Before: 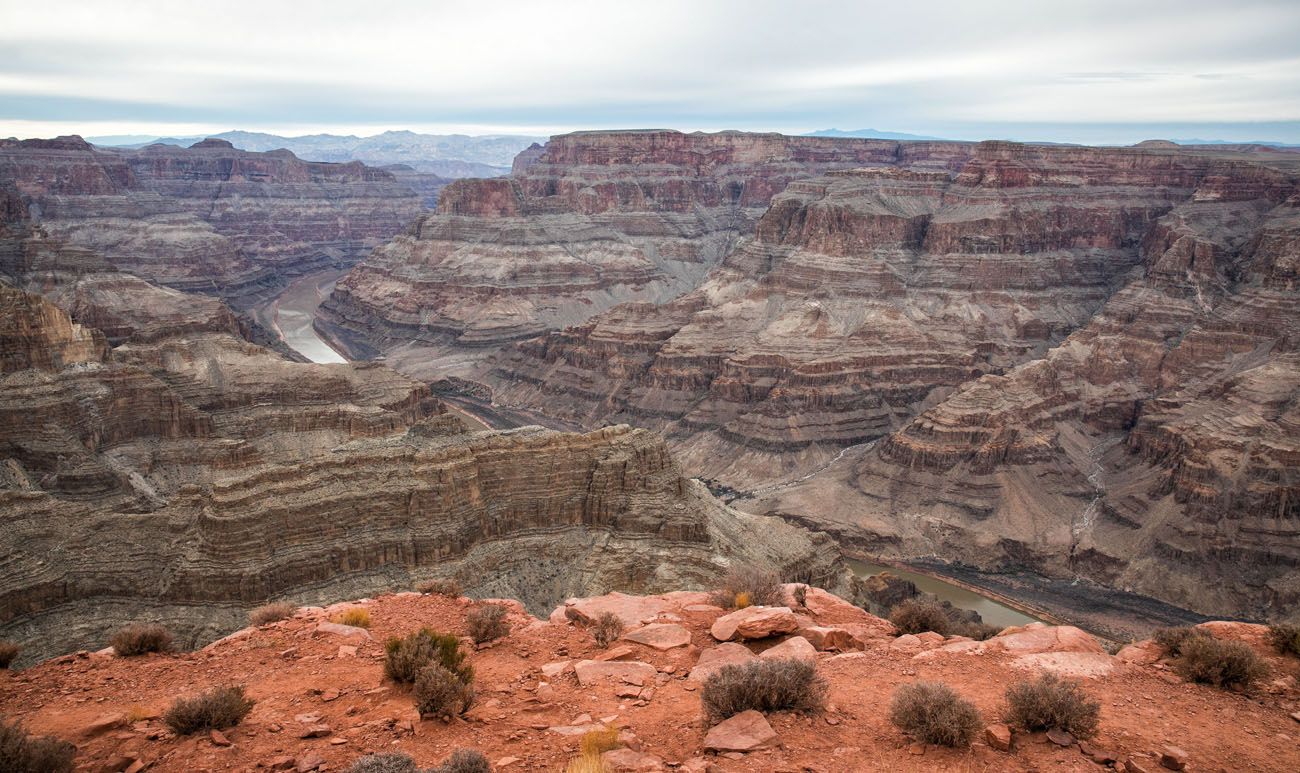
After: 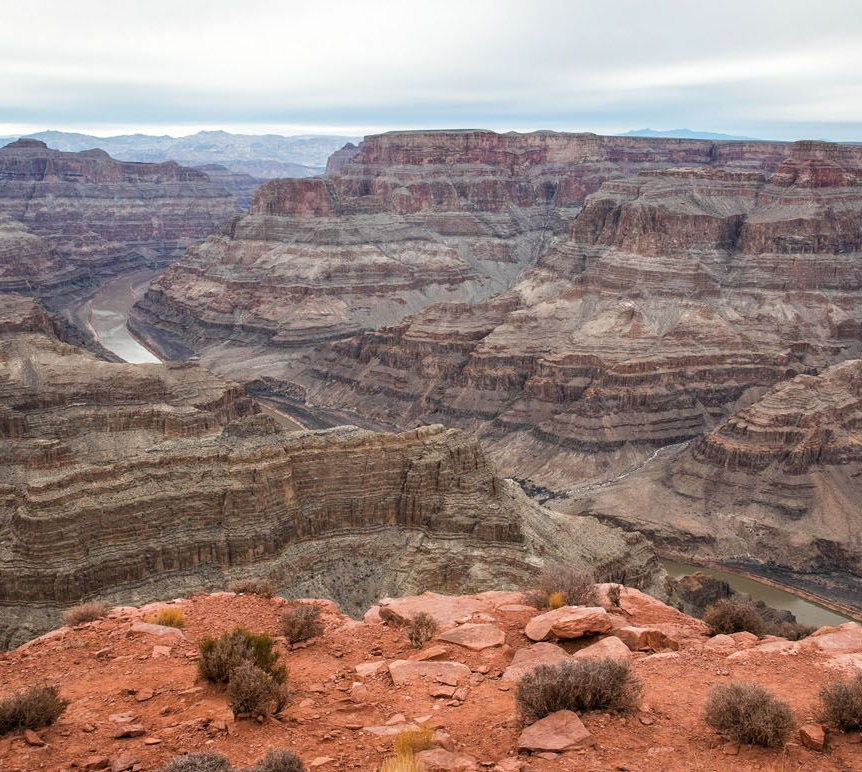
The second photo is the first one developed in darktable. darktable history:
crop and rotate: left 14.328%, right 19.332%
